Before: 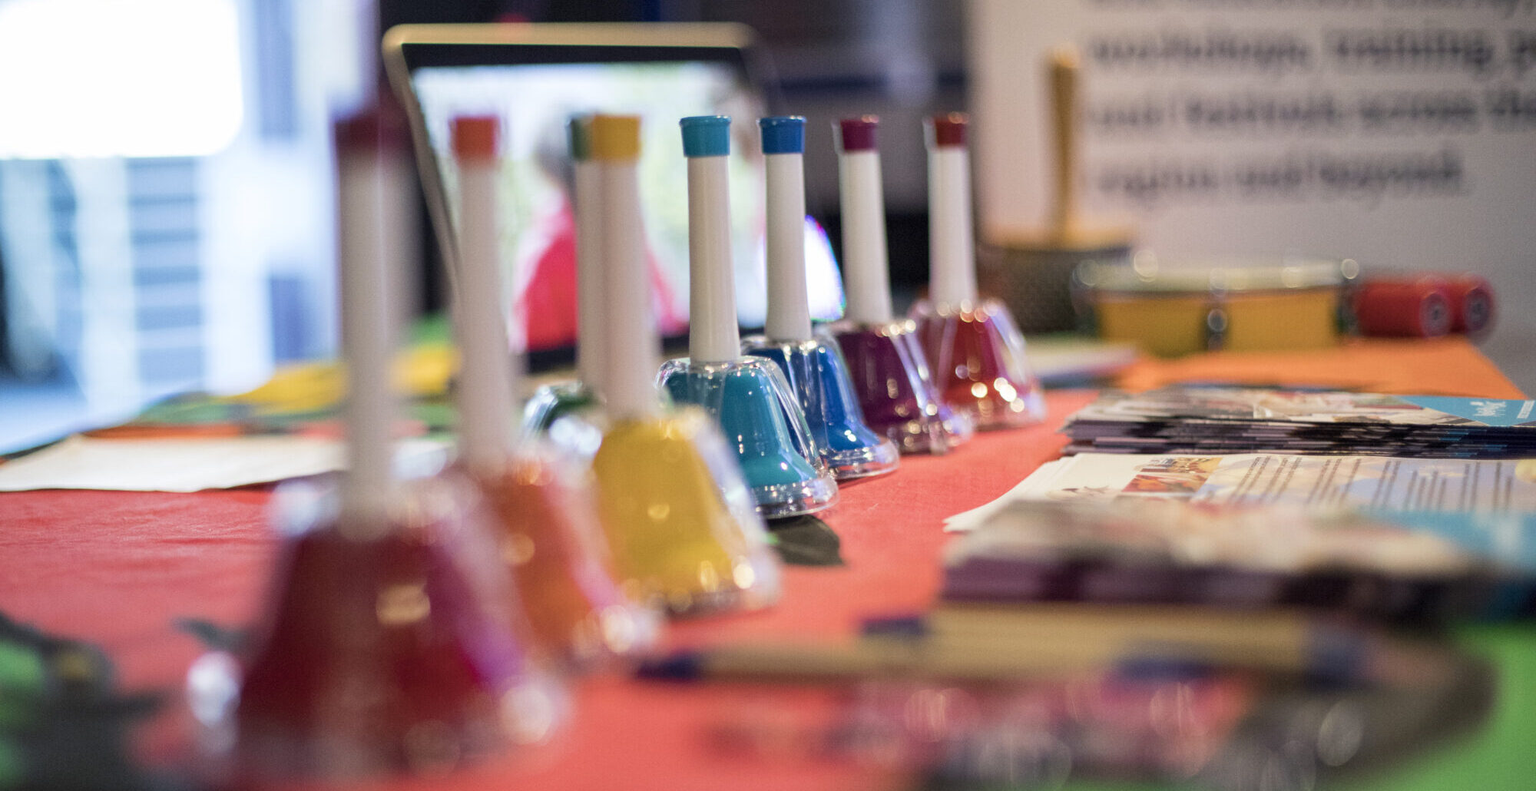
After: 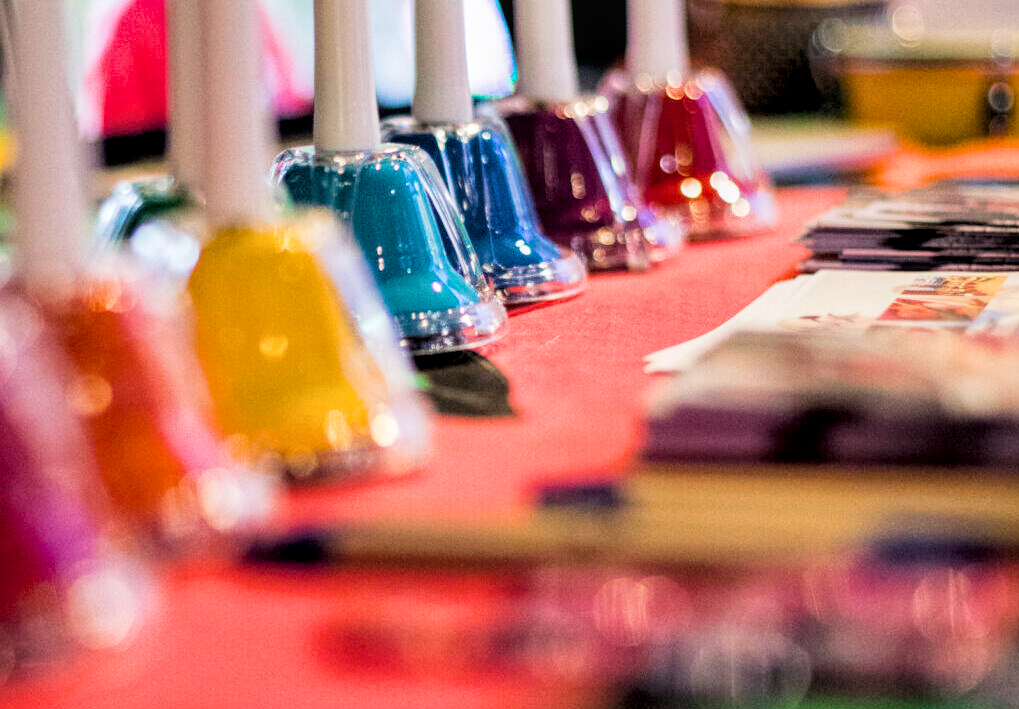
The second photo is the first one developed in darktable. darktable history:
local contrast: highlights 99%, shadows 86%, detail 160%, midtone range 0.2
crop and rotate: left 29.237%, top 31.152%, right 19.807%
white balance: emerald 1
color balance: lift [1, 1.001, 0.999, 1.001], gamma [1, 1.004, 1.007, 0.993], gain [1, 0.991, 0.987, 1.013], contrast 10%, output saturation 120%
filmic rgb: black relative exposure -5 EV, white relative exposure 3.5 EV, hardness 3.19, contrast 1.2, highlights saturation mix -50%
